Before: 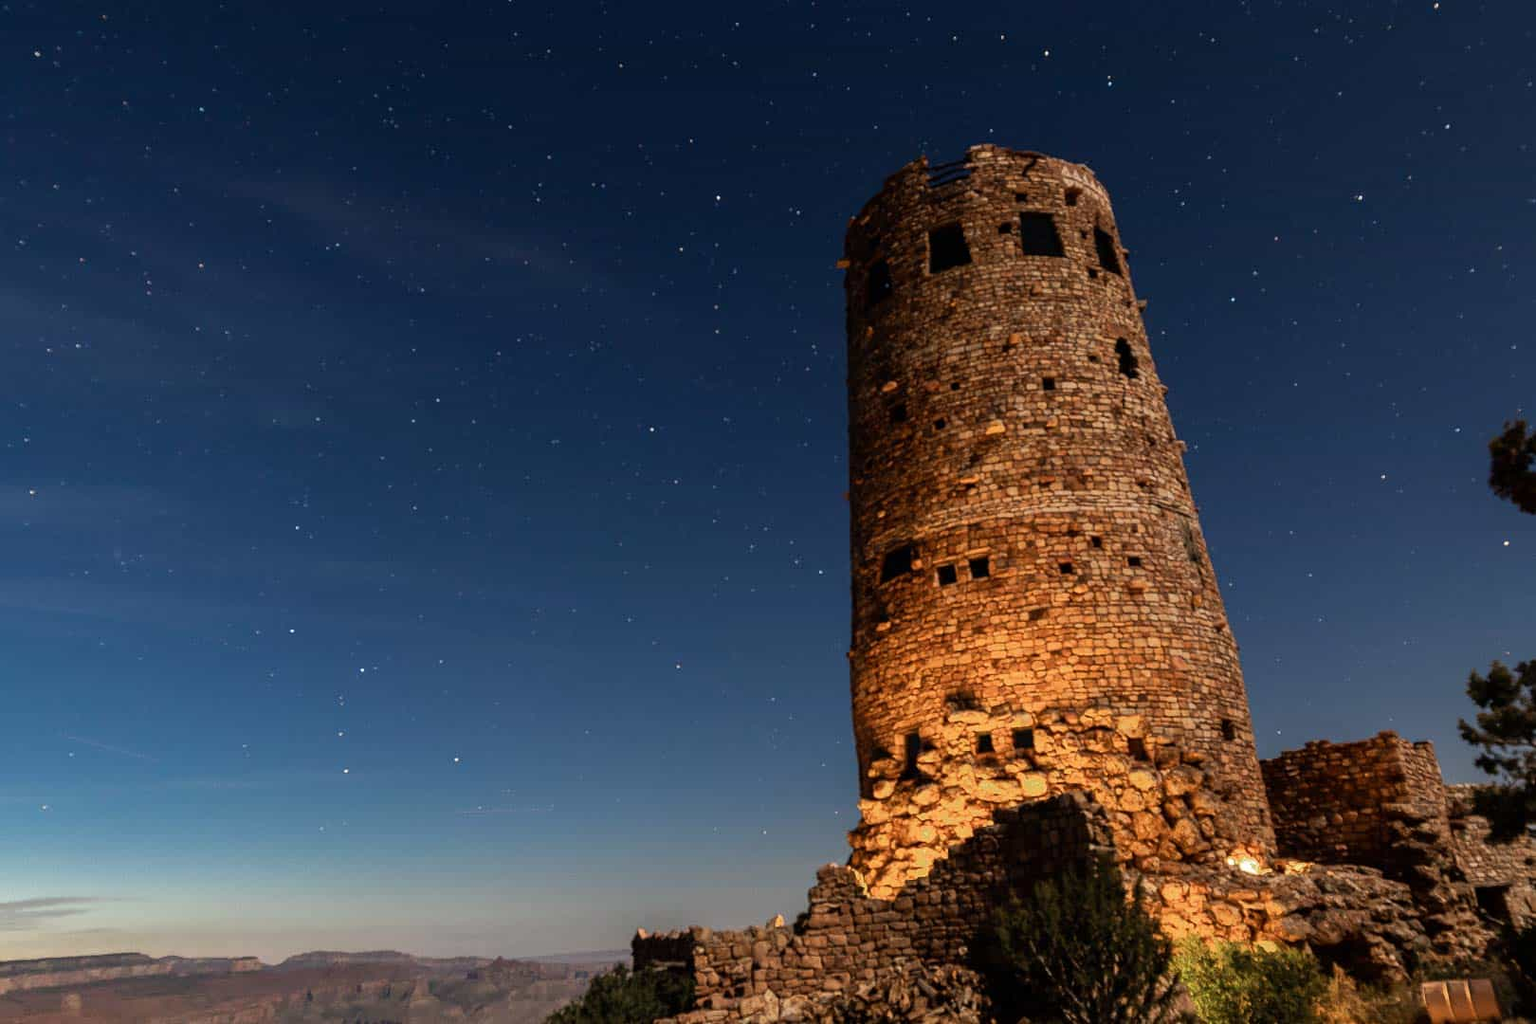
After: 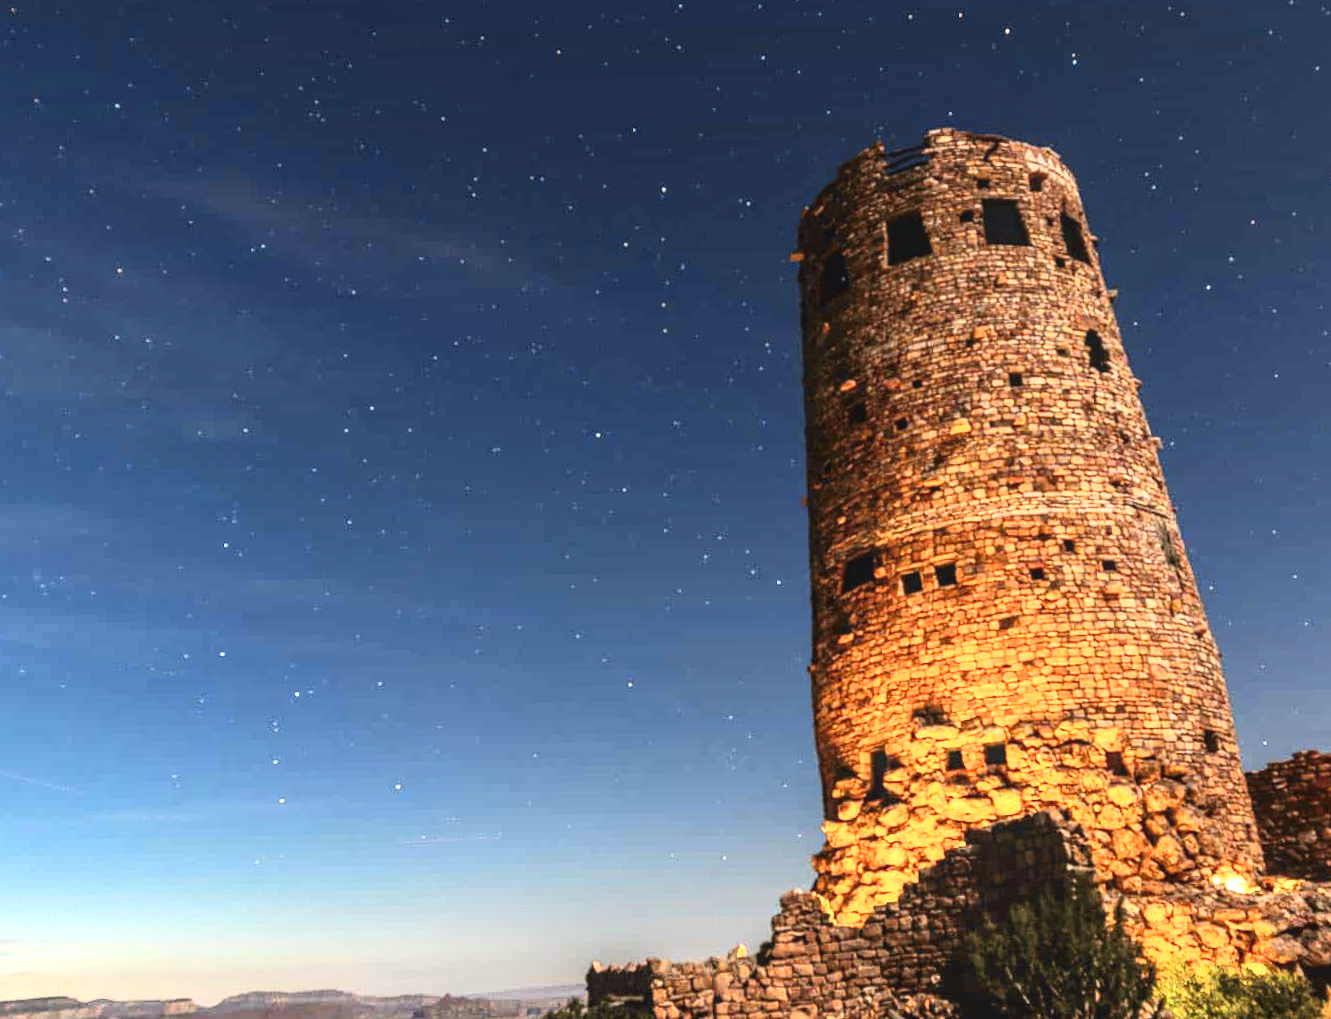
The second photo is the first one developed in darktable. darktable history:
tone curve: curves: ch0 [(0, 0.038) (0.193, 0.212) (0.461, 0.502) (0.634, 0.709) (0.852, 0.89) (1, 0.967)]; ch1 [(0, 0) (0.35, 0.356) (0.45, 0.453) (0.504, 0.503) (0.532, 0.524) (0.558, 0.555) (0.735, 0.762) (1, 1)]; ch2 [(0, 0) (0.281, 0.266) (0.456, 0.469) (0.5, 0.5) (0.533, 0.545) (0.606, 0.598) (0.646, 0.654) (1, 1)], color space Lab, independent channels, preserve colors none
exposure: black level correction -0.002, exposure 1.115 EV, compensate highlight preservation false
local contrast: on, module defaults
crop and rotate: angle 1°, left 4.281%, top 0.642%, right 11.383%, bottom 2.486%
